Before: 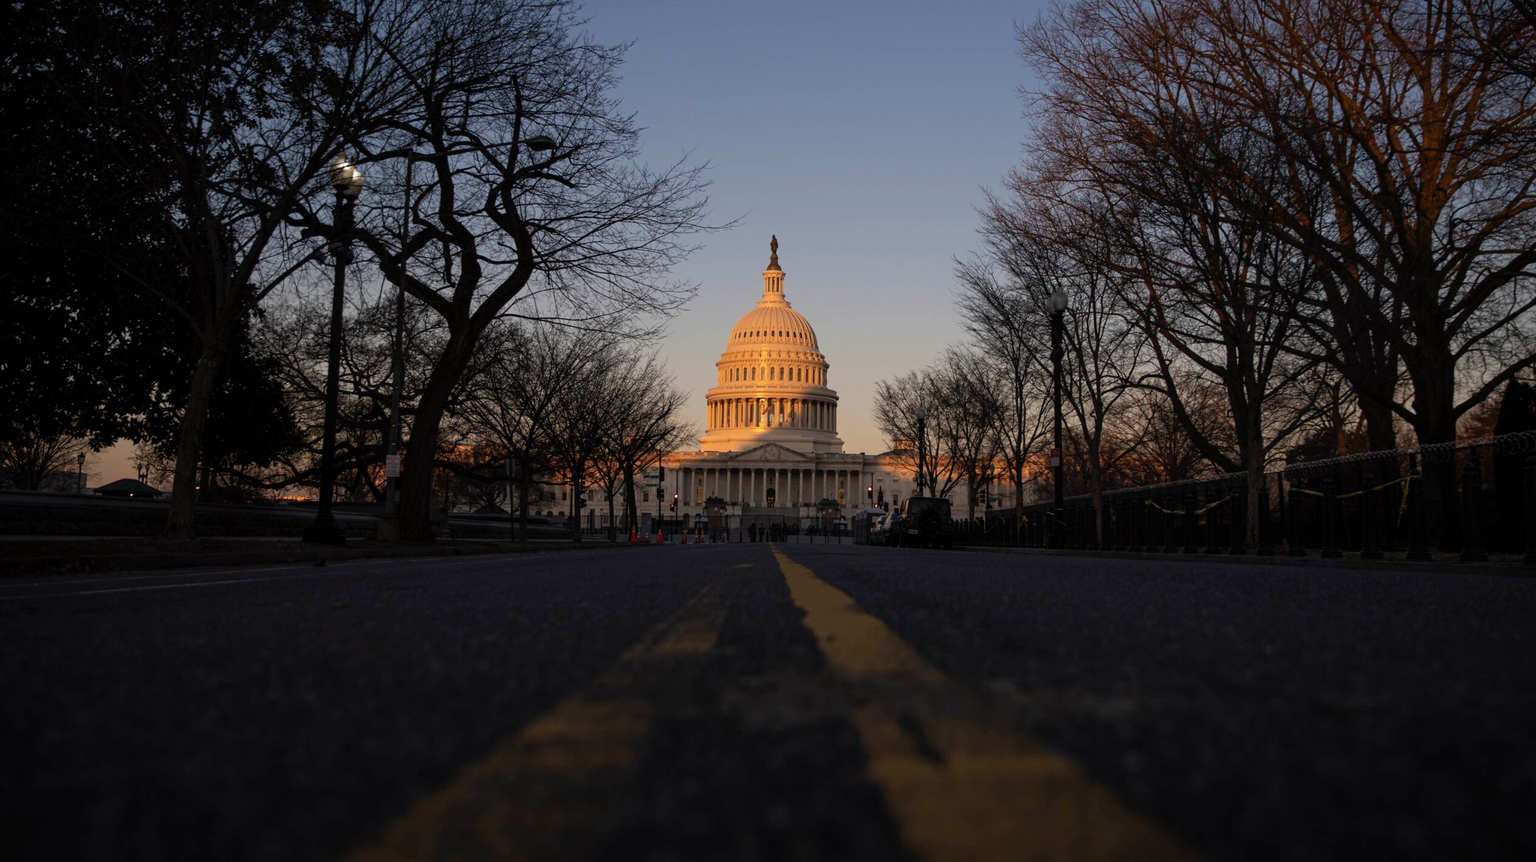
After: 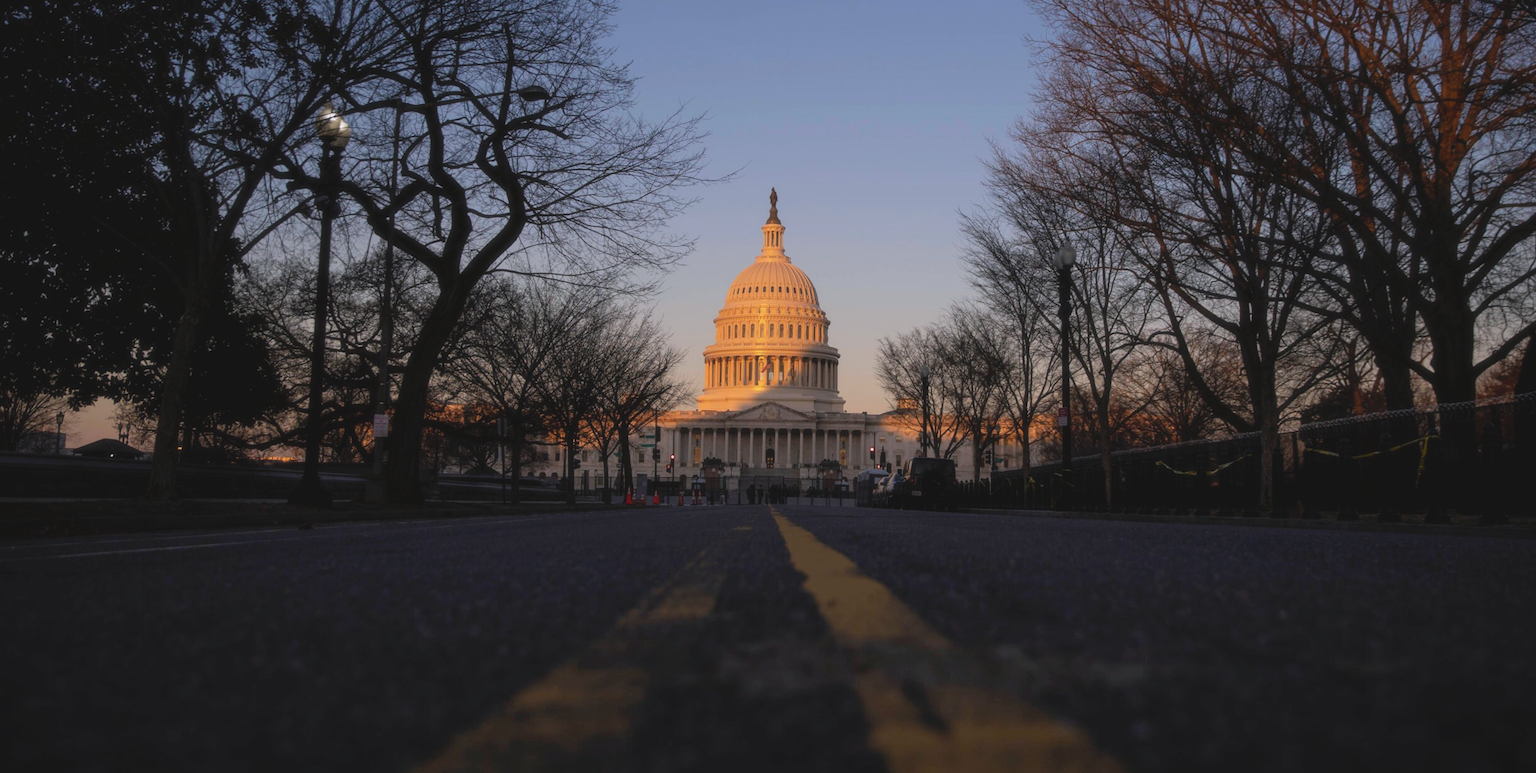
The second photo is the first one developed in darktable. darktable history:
crop: left 1.507%, top 6.147%, right 1.379%, bottom 6.637%
contrast brightness saturation: contrast -0.1, brightness 0.05, saturation 0.08
white balance: red 0.984, blue 1.059
exposure: black level correction 0.001, compensate highlight preservation false
soften: size 10%, saturation 50%, brightness 0.2 EV, mix 10%
